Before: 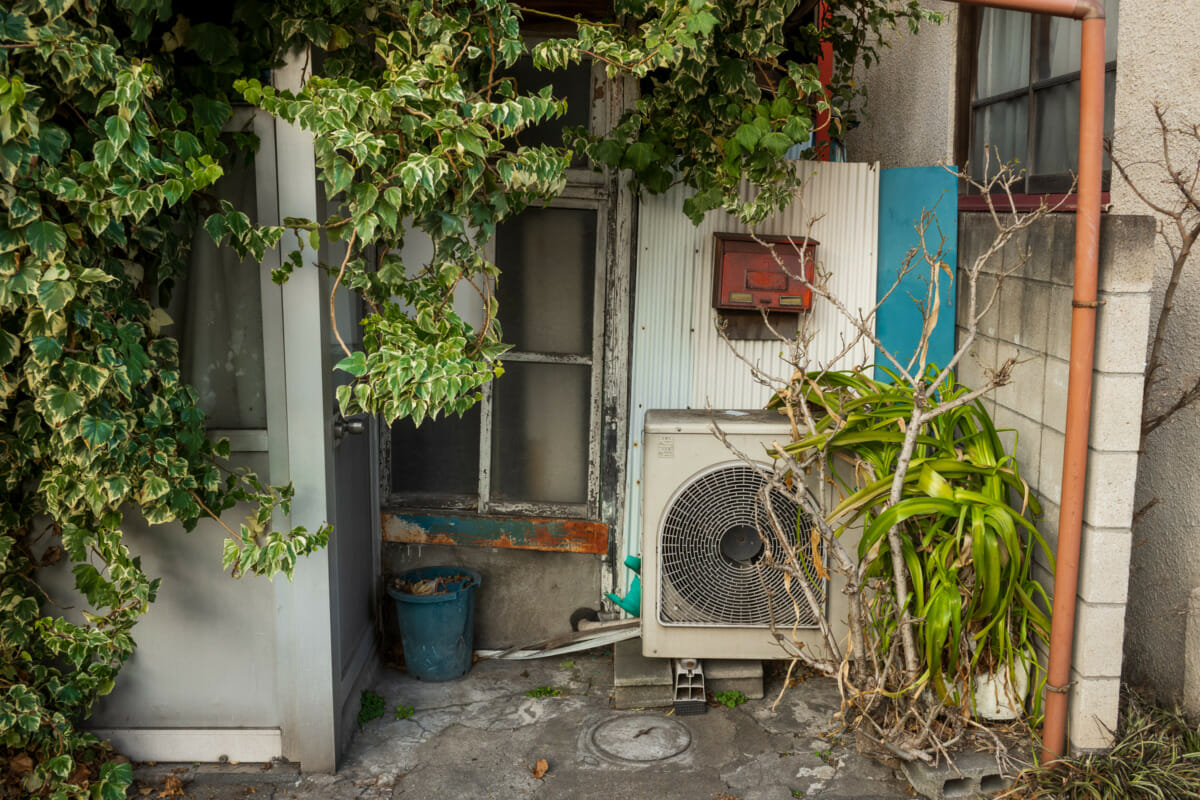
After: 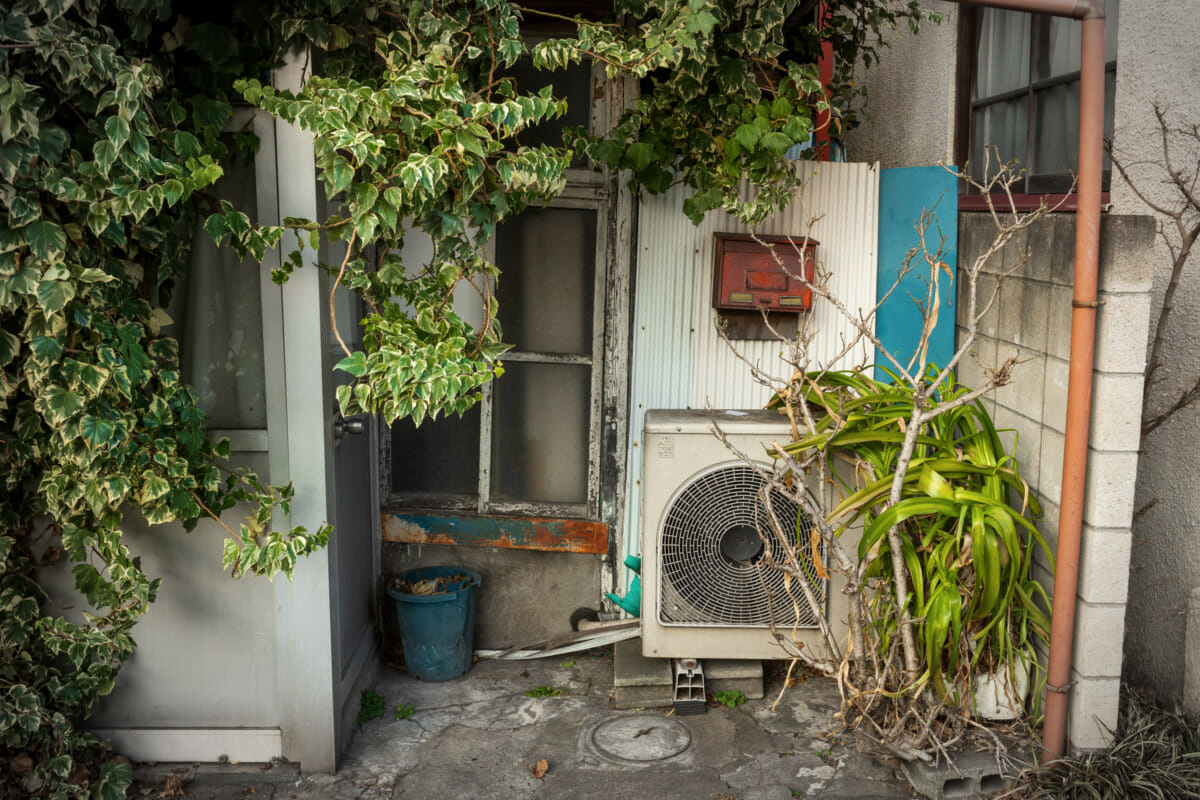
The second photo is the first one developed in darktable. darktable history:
vignetting: automatic ratio true
shadows and highlights: shadows -12.5, white point adjustment 4, highlights 28.33
